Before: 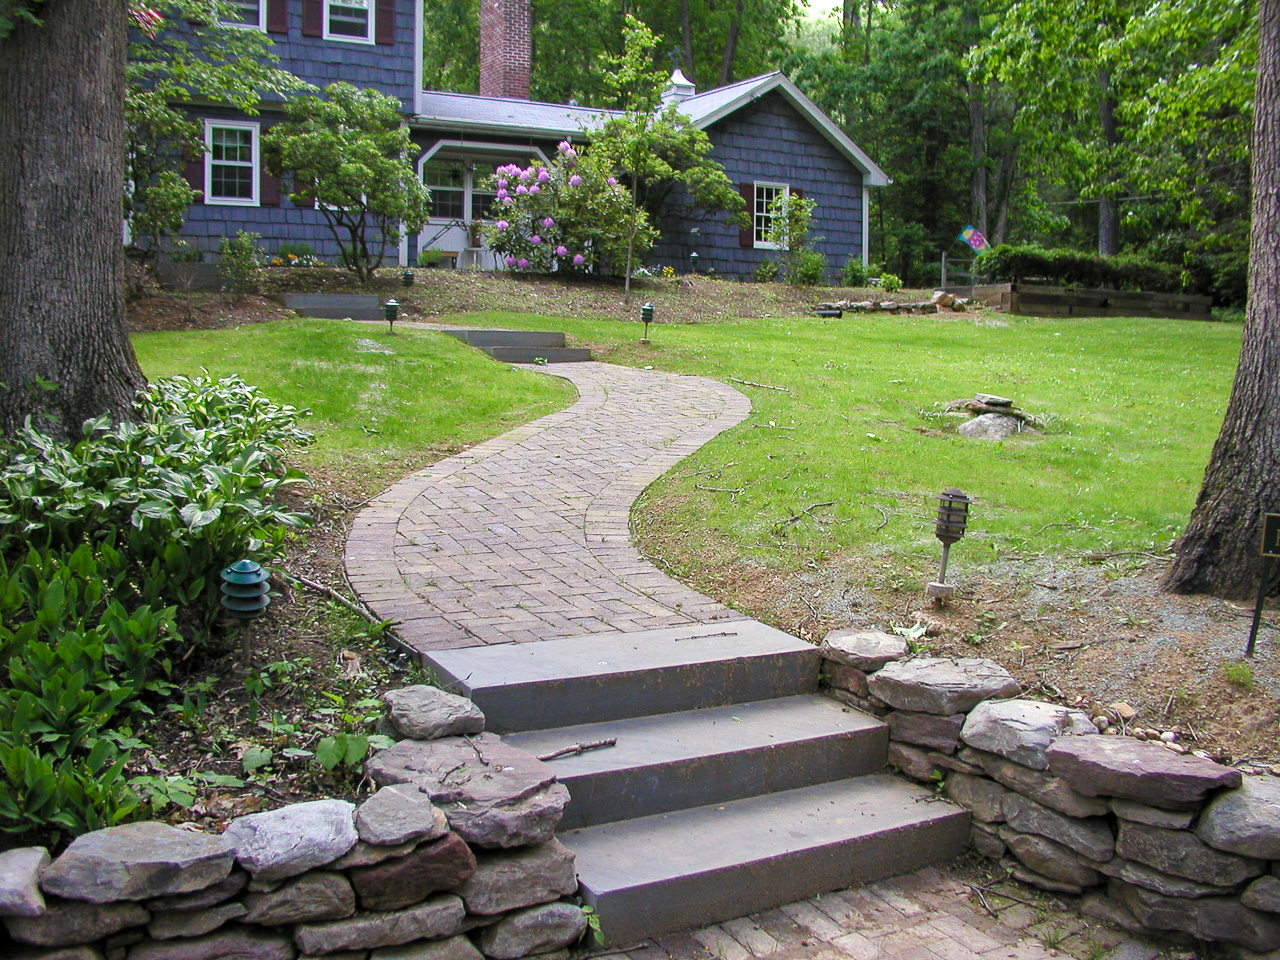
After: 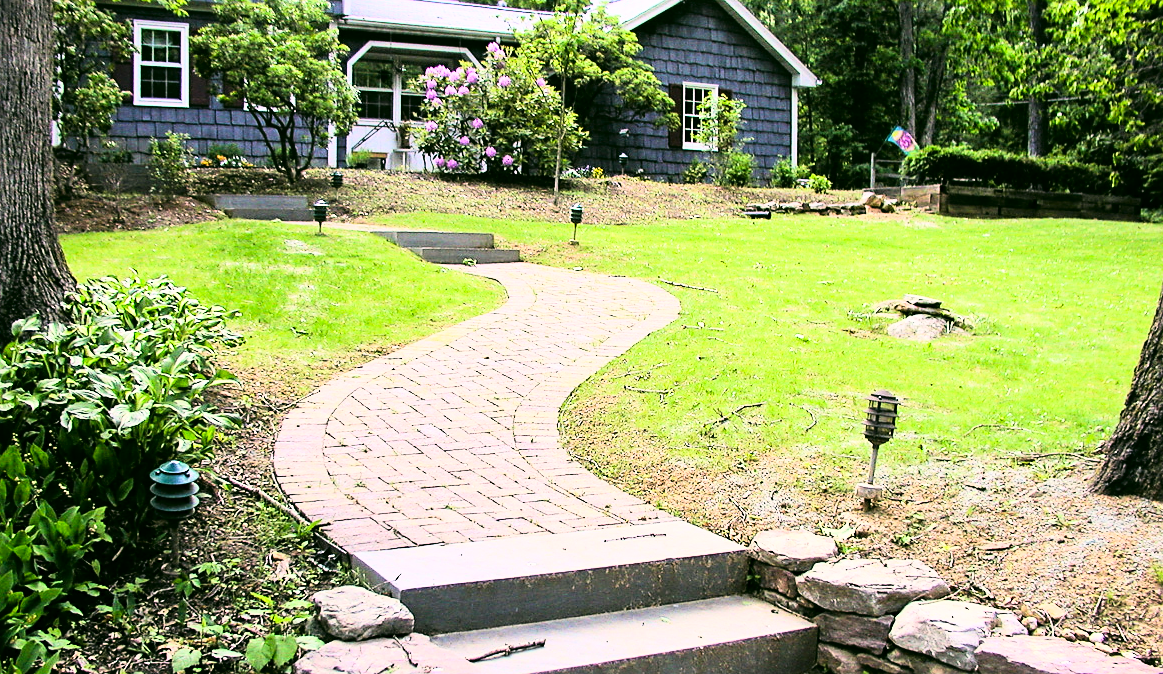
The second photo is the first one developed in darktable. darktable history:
rgb curve: curves: ch0 [(0, 0) (0.21, 0.15) (0.24, 0.21) (0.5, 0.75) (0.75, 0.96) (0.89, 0.99) (1, 1)]; ch1 [(0, 0.02) (0.21, 0.13) (0.25, 0.2) (0.5, 0.67) (0.75, 0.9) (0.89, 0.97) (1, 1)]; ch2 [(0, 0.02) (0.21, 0.13) (0.25, 0.2) (0.5, 0.67) (0.75, 0.9) (0.89, 0.97) (1, 1)], compensate middle gray true
color correction: highlights a* 4.02, highlights b* 4.98, shadows a* -7.55, shadows b* 4.98
crop: left 5.596%, top 10.314%, right 3.534%, bottom 19.395%
sharpen: radius 1.864, amount 0.398, threshold 1.271
